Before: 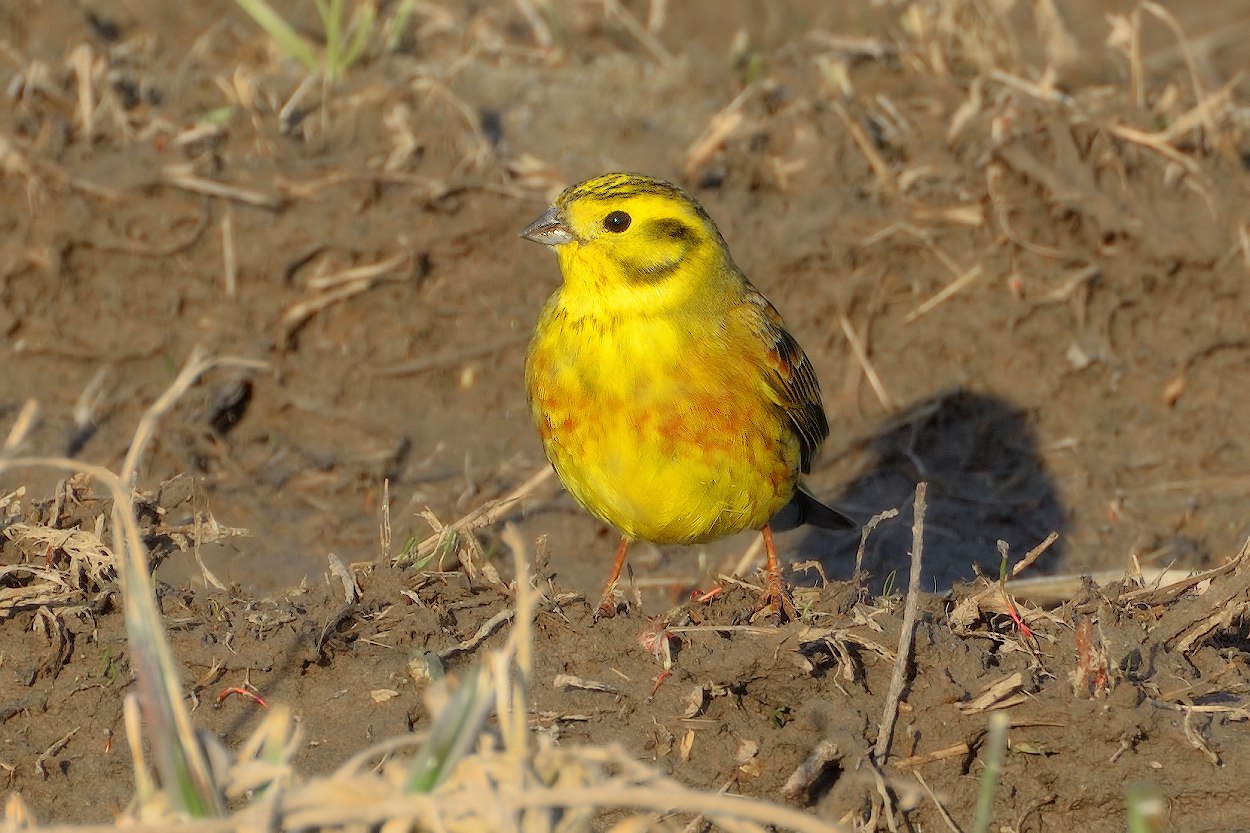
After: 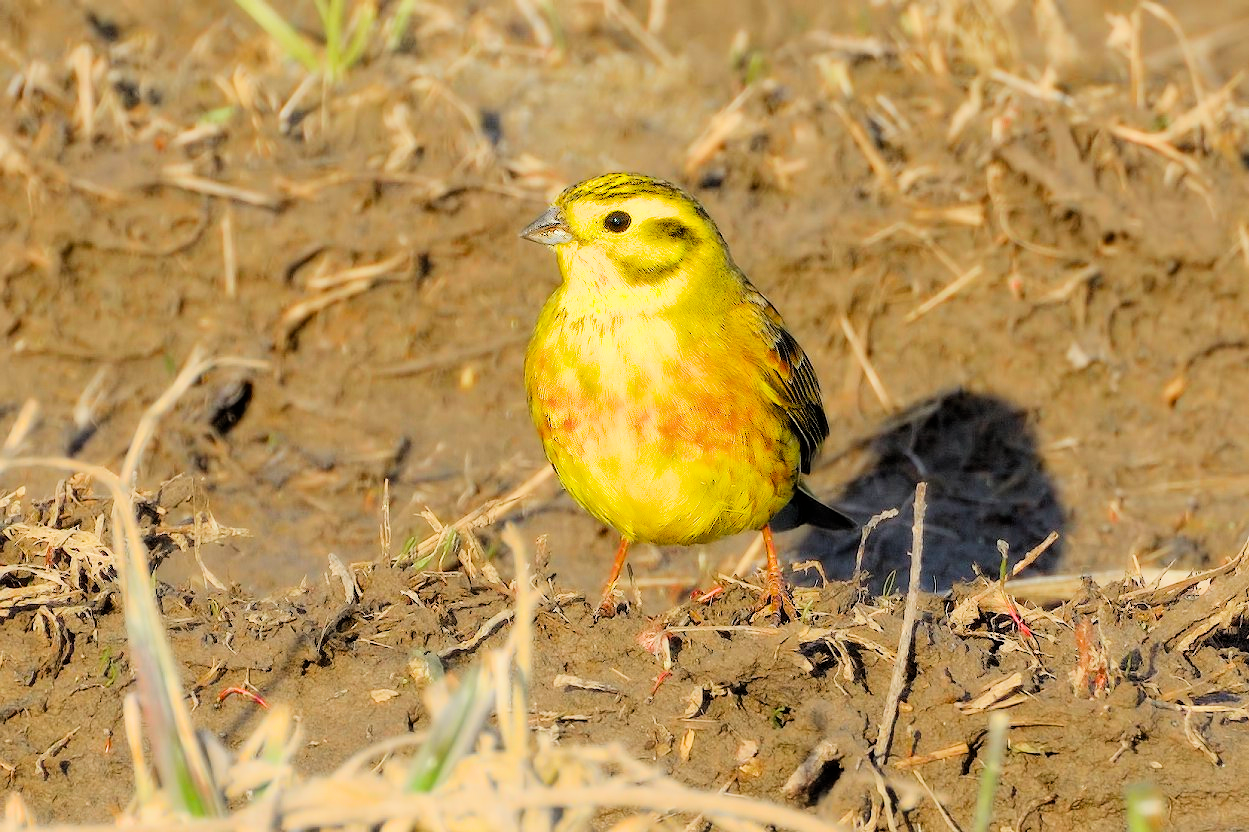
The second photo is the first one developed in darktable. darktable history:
filmic rgb: black relative exposure -5 EV, hardness 2.88, contrast 1.2, highlights saturation mix -30%
exposure: black level correction 0, exposure 0.877 EV, compensate exposure bias true, compensate highlight preservation false
color balance rgb: perceptual saturation grading › global saturation 20%, global vibrance 20%
